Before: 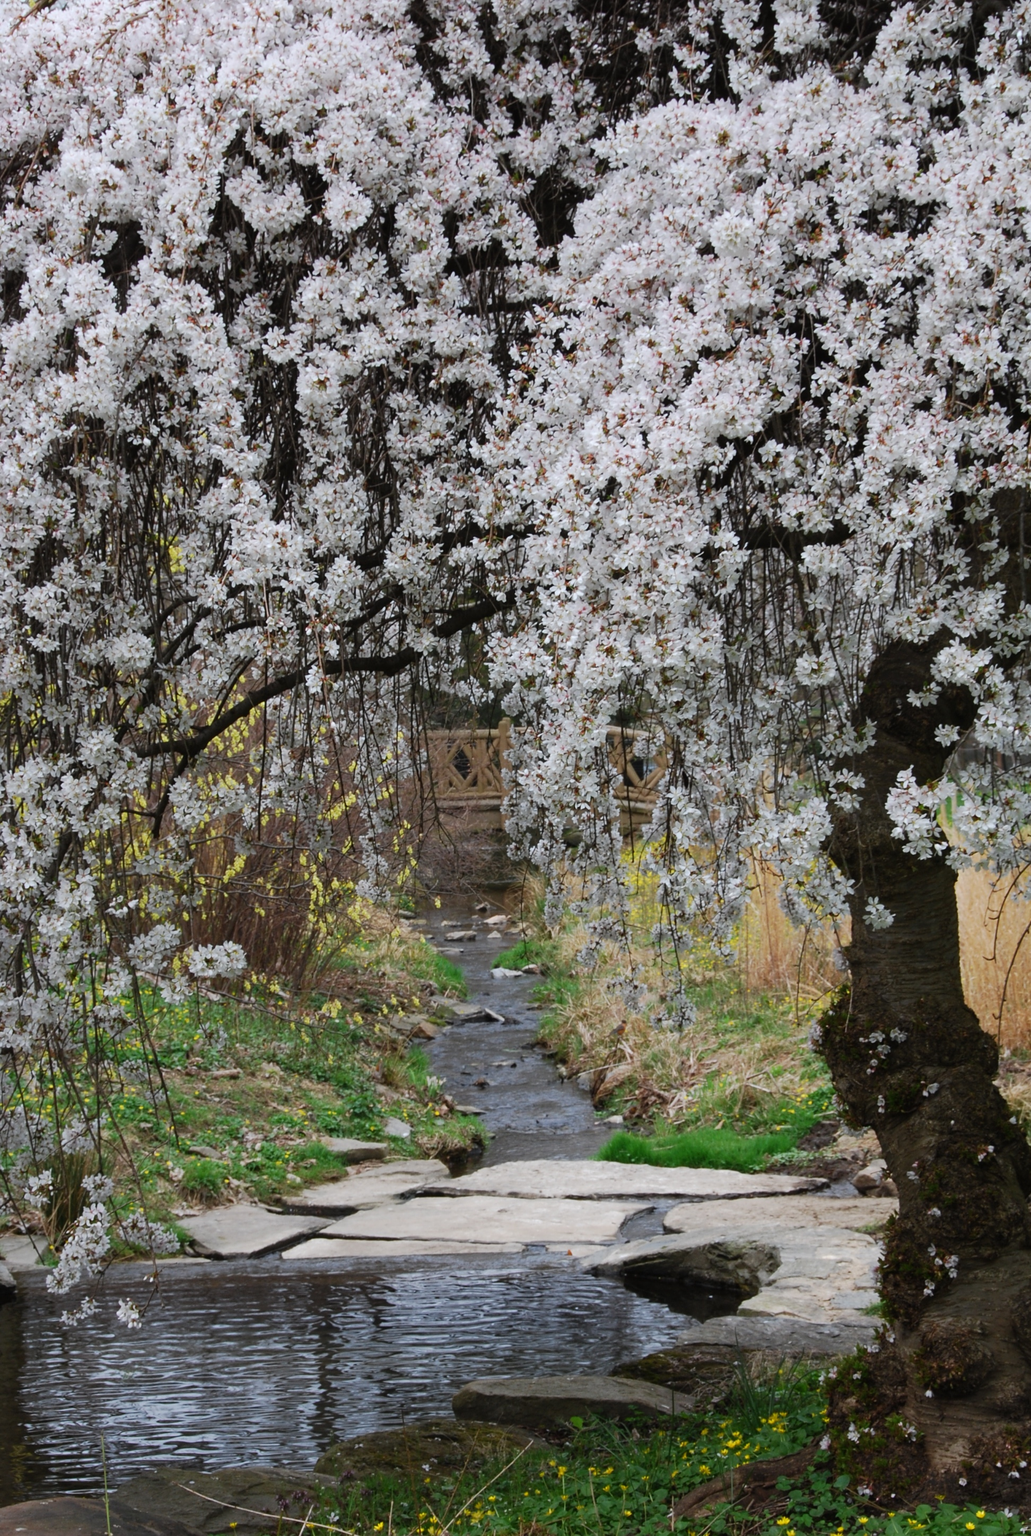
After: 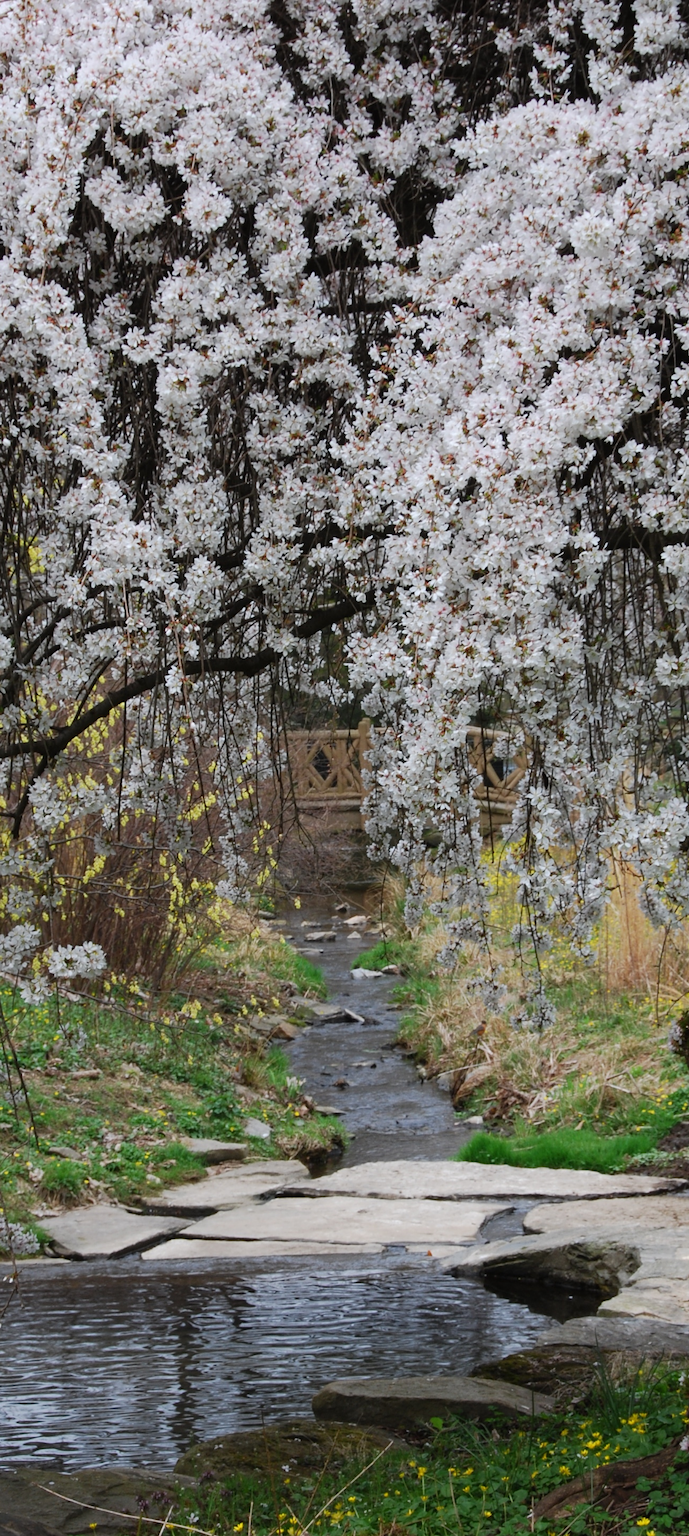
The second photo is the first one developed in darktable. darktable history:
crop and rotate: left 13.68%, right 19.469%
